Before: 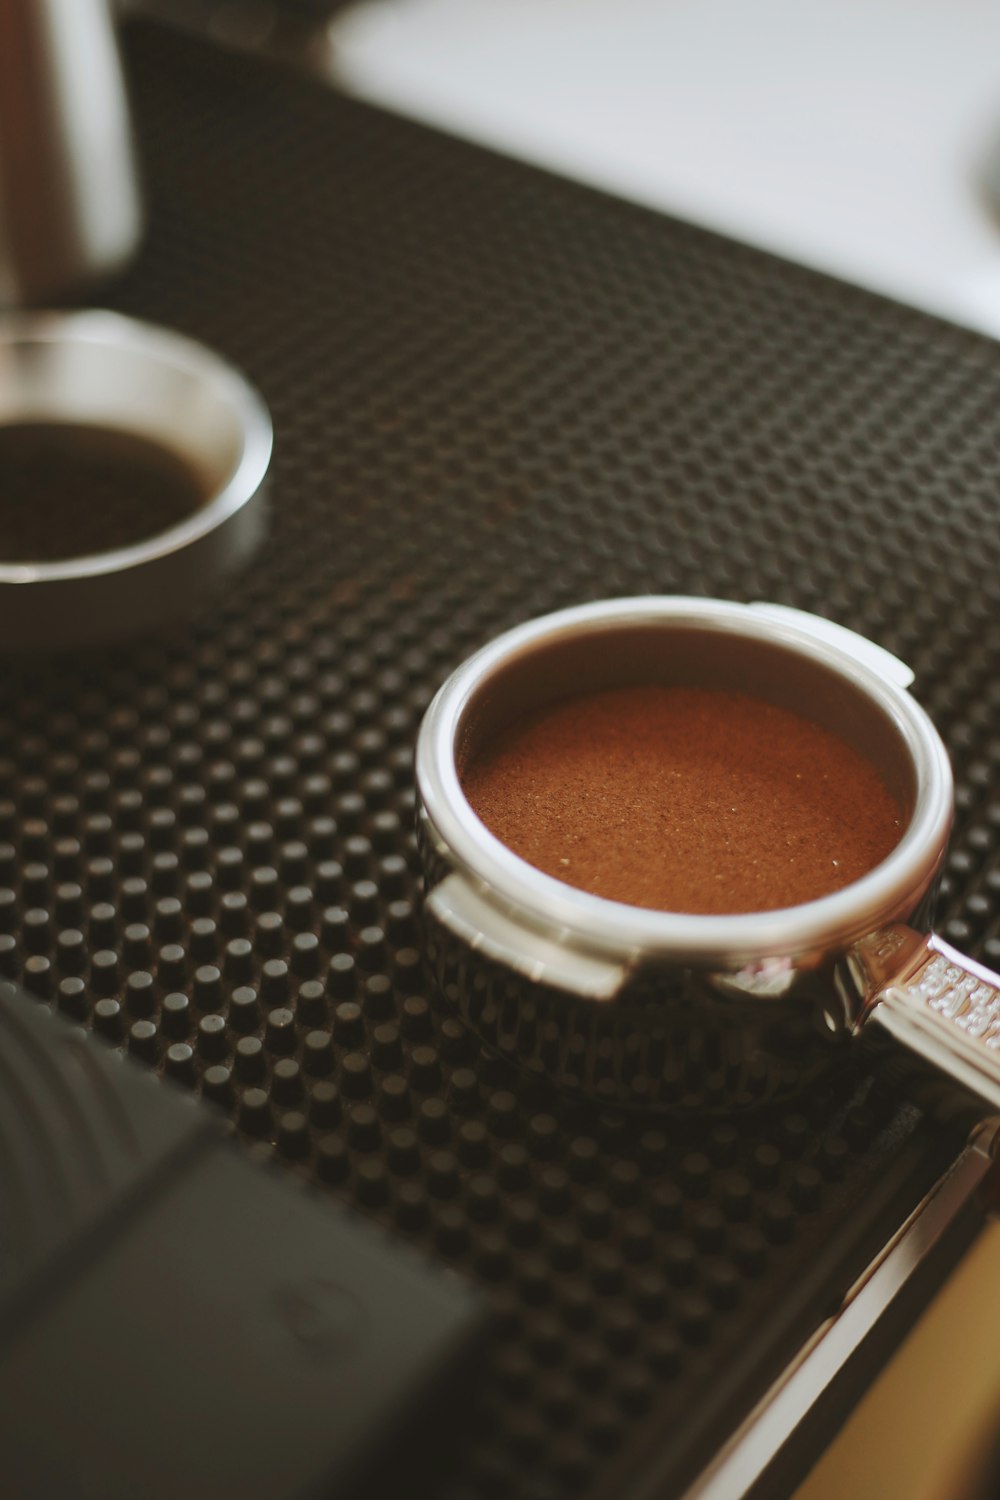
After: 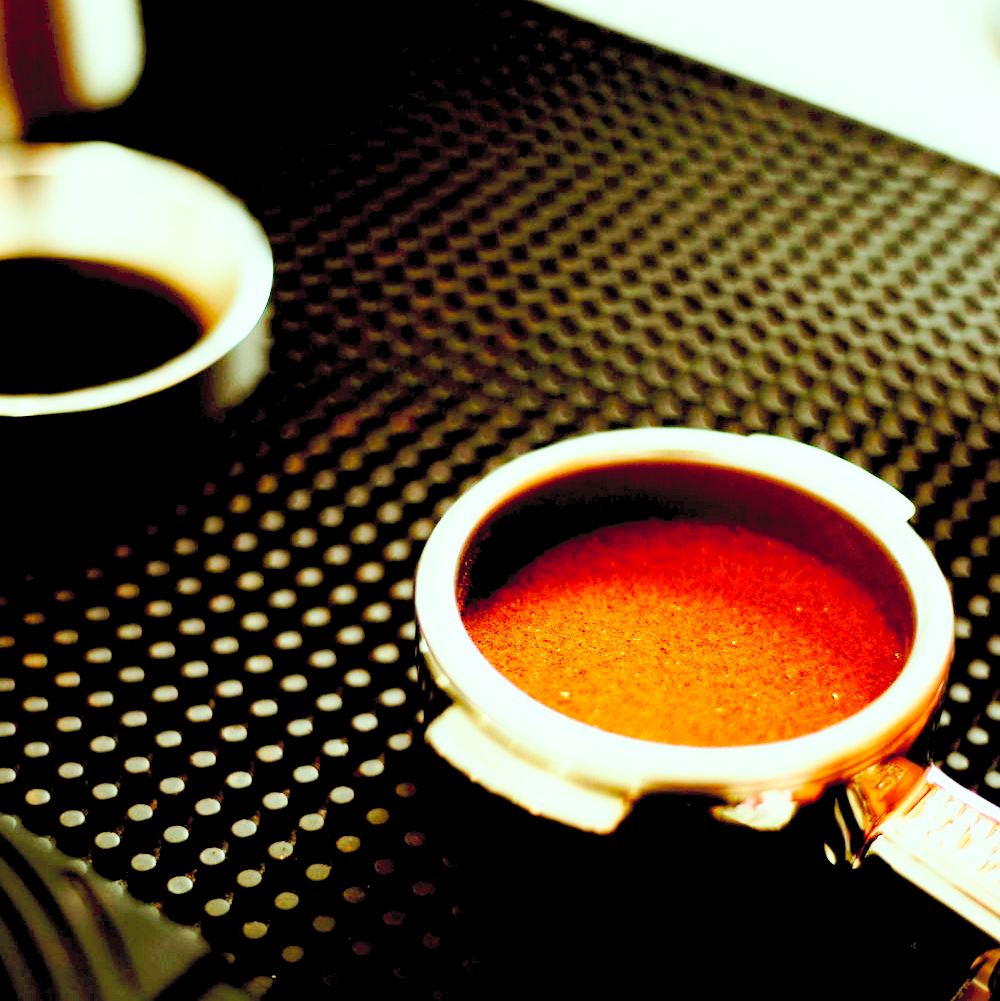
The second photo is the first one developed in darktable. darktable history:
color correction: highlights a* -8.15, highlights b* 3.66
base curve: curves: ch0 [(0, 0) (0.036, 0.037) (0.121, 0.228) (0.46, 0.76) (0.859, 0.983) (1, 1)], preserve colors none
crop: top 11.143%, bottom 22.06%
contrast brightness saturation: contrast 0.098, brightness 0.311, saturation 0.137
exposure: black level correction 0.036, exposure 0.906 EV, compensate highlight preservation false
